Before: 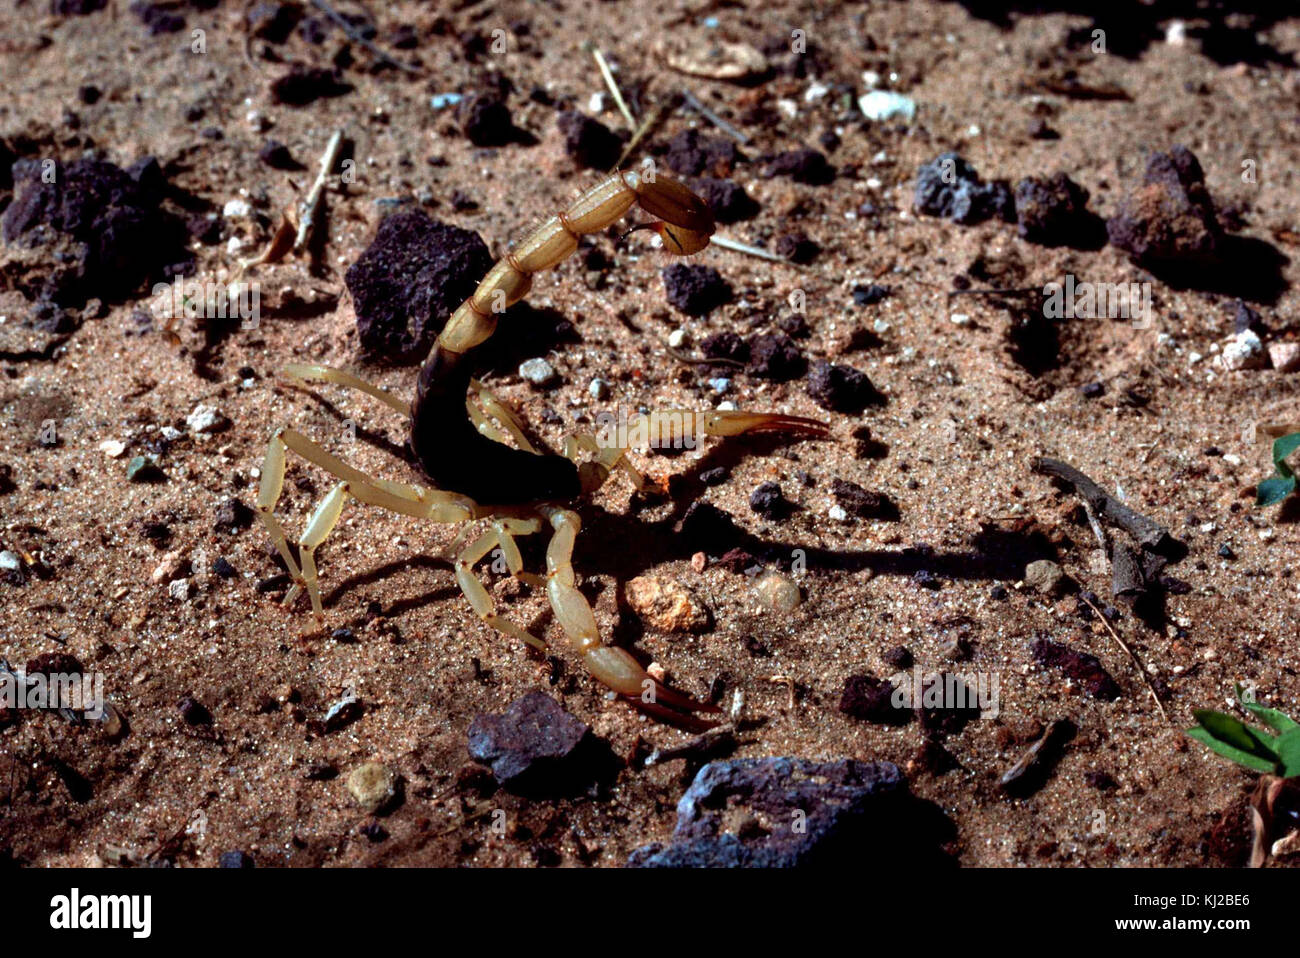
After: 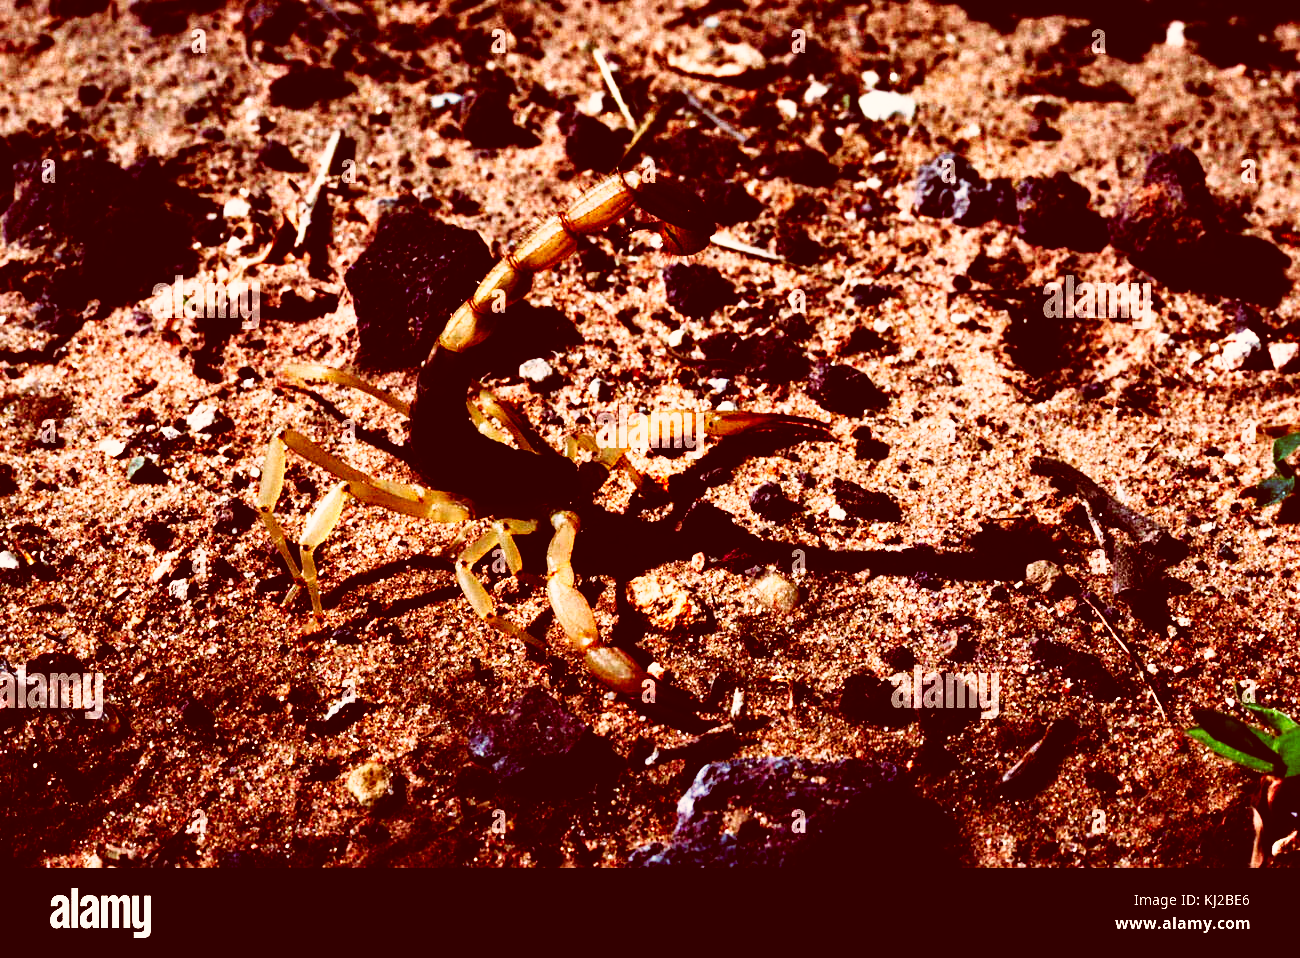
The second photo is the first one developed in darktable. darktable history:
color correction: highlights a* 9.03, highlights b* 8.71, shadows a* 40, shadows b* 40, saturation 0.8
tone curve: curves: ch0 [(0, 0) (0.003, 0.001) (0.011, 0.005) (0.025, 0.009) (0.044, 0.014) (0.069, 0.018) (0.1, 0.025) (0.136, 0.029) (0.177, 0.042) (0.224, 0.064) (0.277, 0.107) (0.335, 0.182) (0.399, 0.3) (0.468, 0.462) (0.543, 0.639) (0.623, 0.802) (0.709, 0.916) (0.801, 0.963) (0.898, 0.988) (1, 1)], preserve colors none
rotate and perspective: crop left 0, crop top 0
